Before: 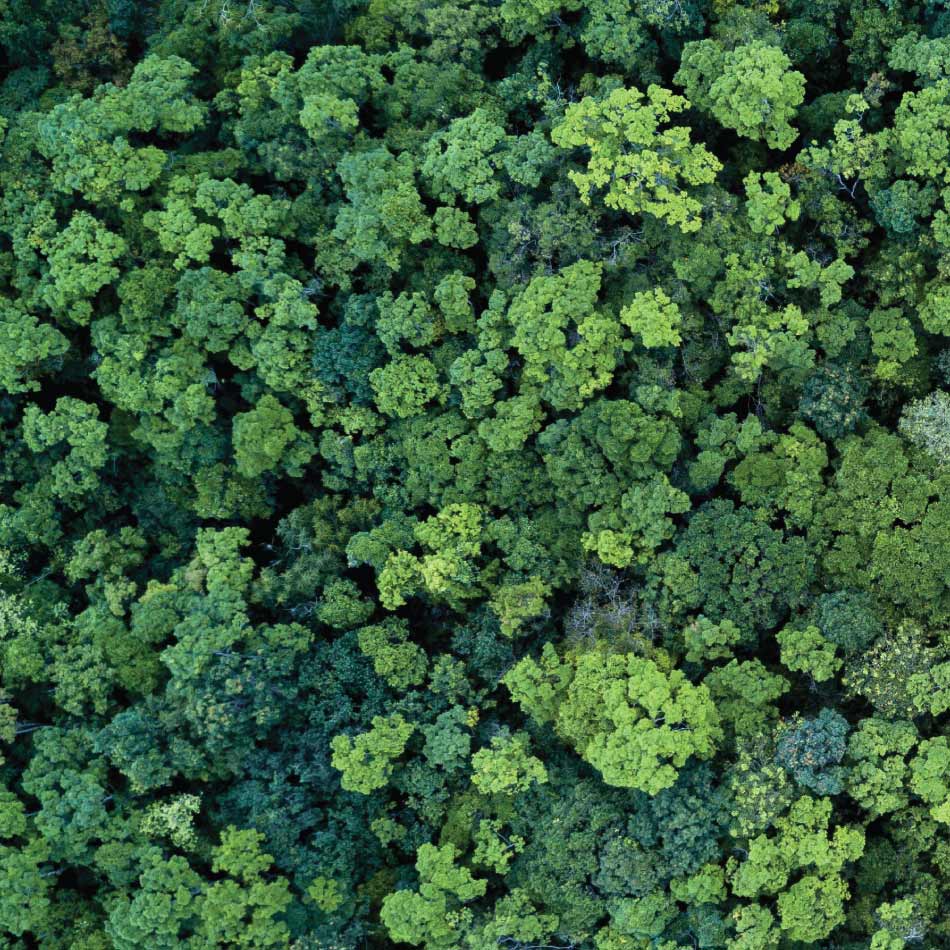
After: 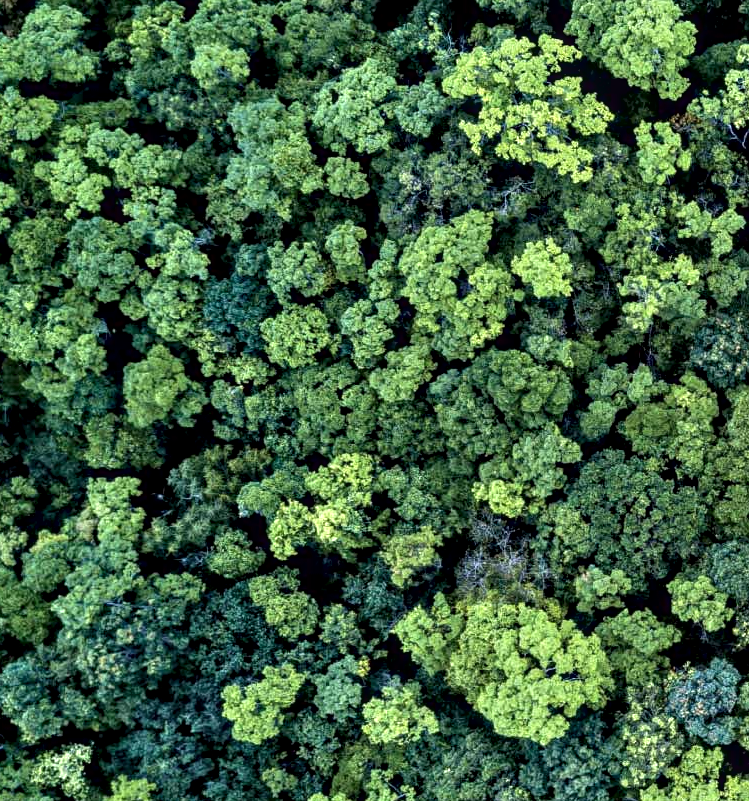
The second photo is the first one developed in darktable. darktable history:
crop: left 11.554%, top 5.316%, right 9.571%, bottom 10.331%
contrast brightness saturation: contrast 0.015, saturation -0.059
local contrast: detail 130%
contrast equalizer: y [[0.6 ×6], [0.55 ×6], [0 ×6], [0 ×6], [0 ×6]]
